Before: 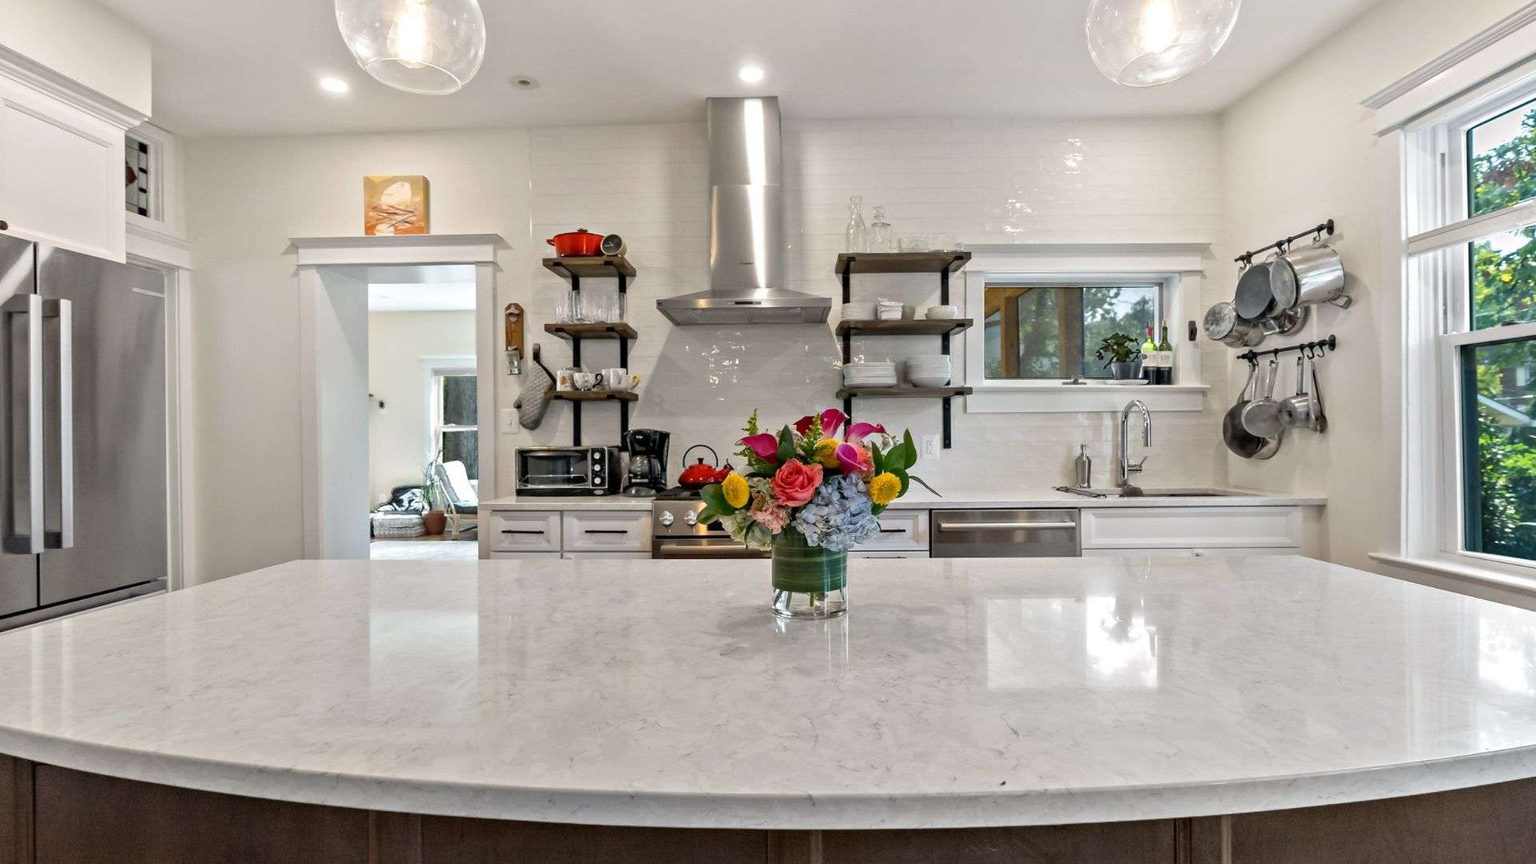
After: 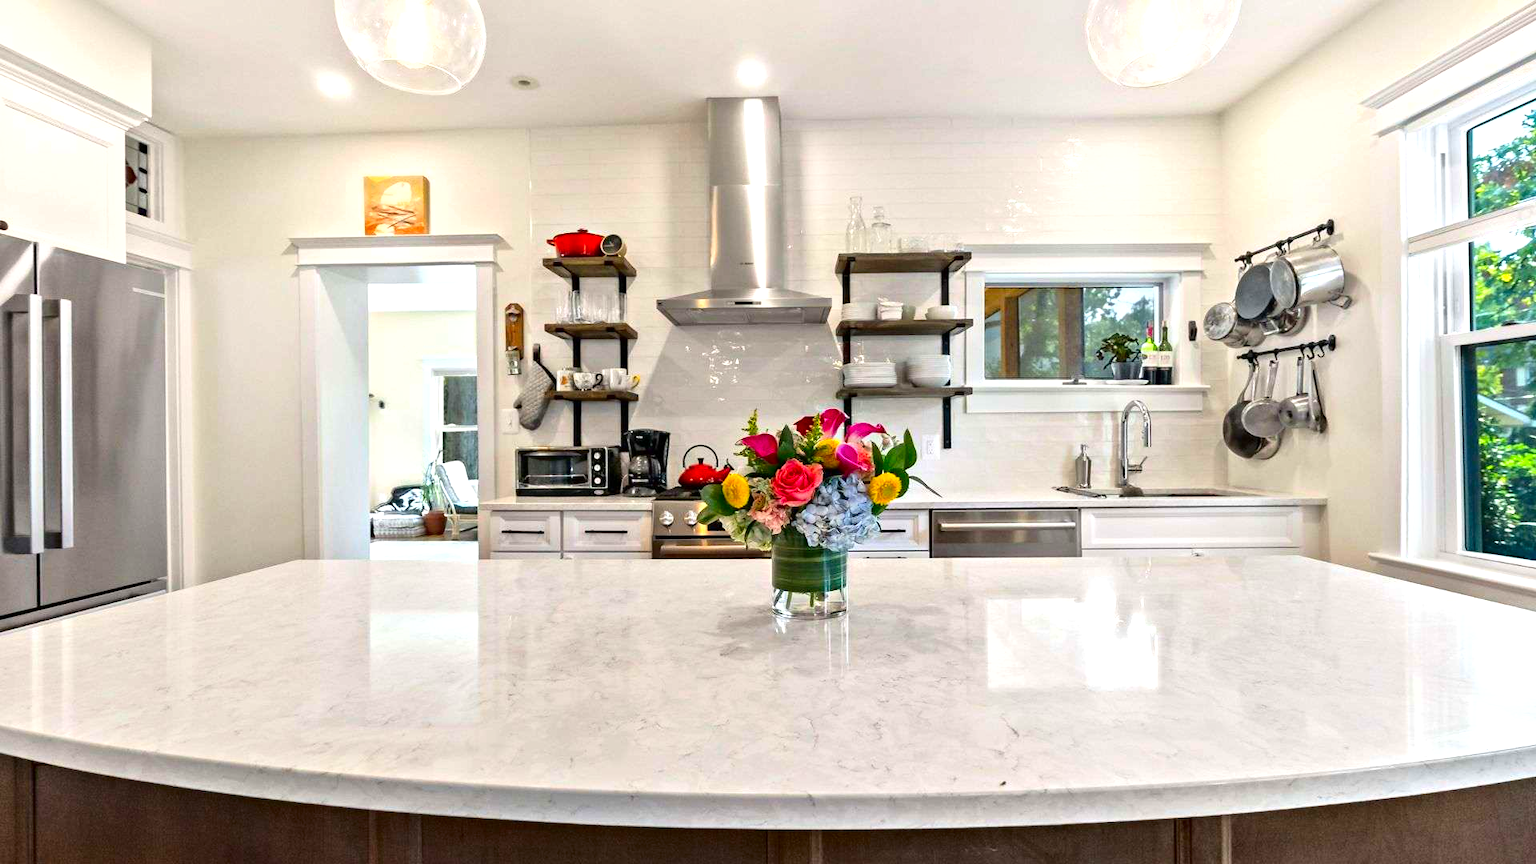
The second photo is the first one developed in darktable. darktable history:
tone equalizer: on, module defaults
shadows and highlights: shadows -20.51, white point adjustment -2.13, highlights -34.95
exposure: black level correction 0, exposure 0.702 EV, compensate highlight preservation false
contrast brightness saturation: contrast 0.173, saturation 0.304
